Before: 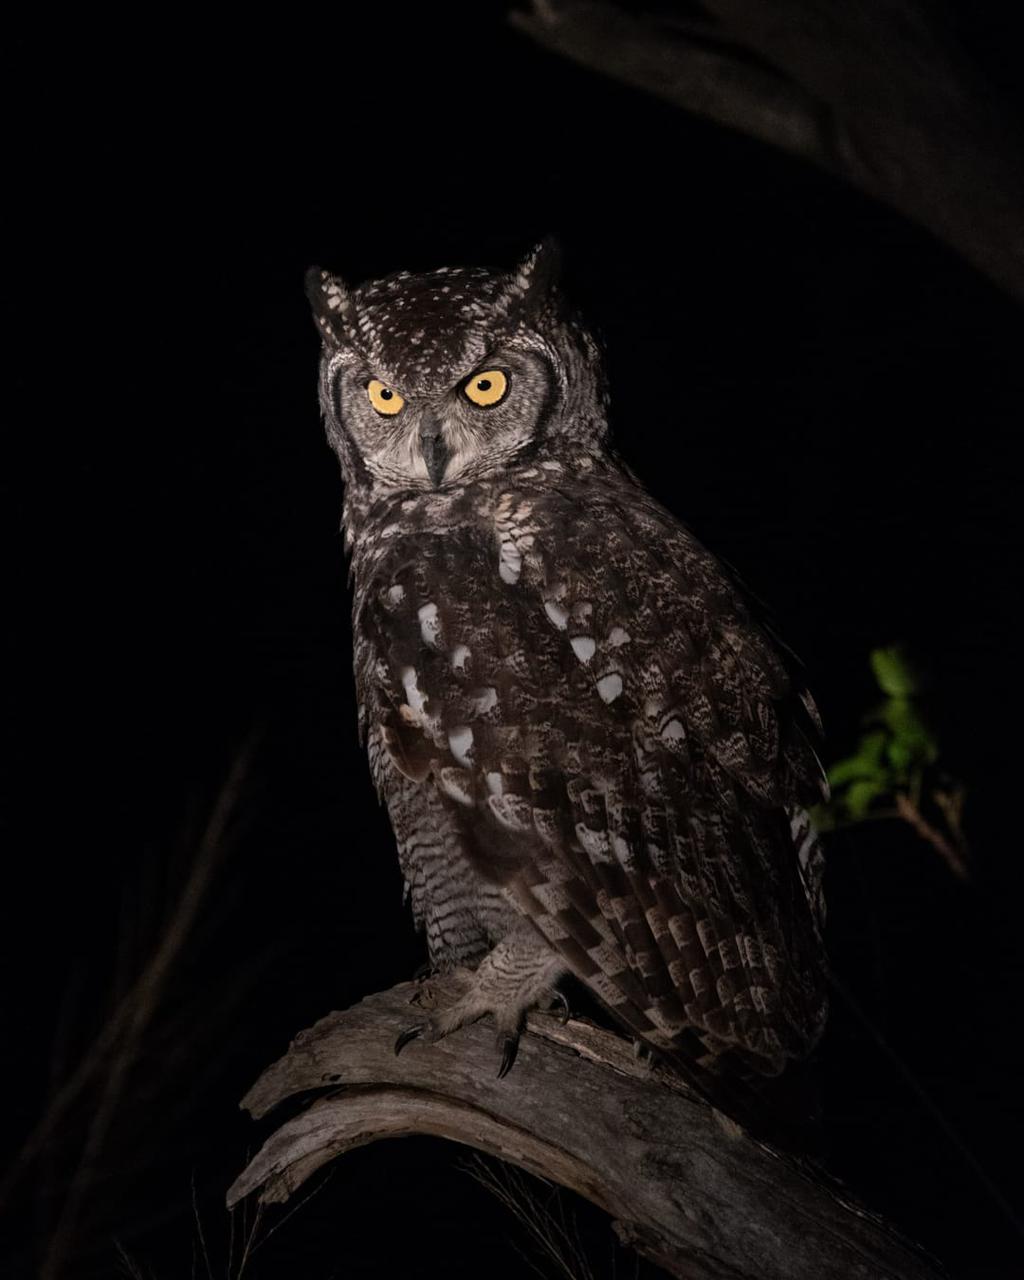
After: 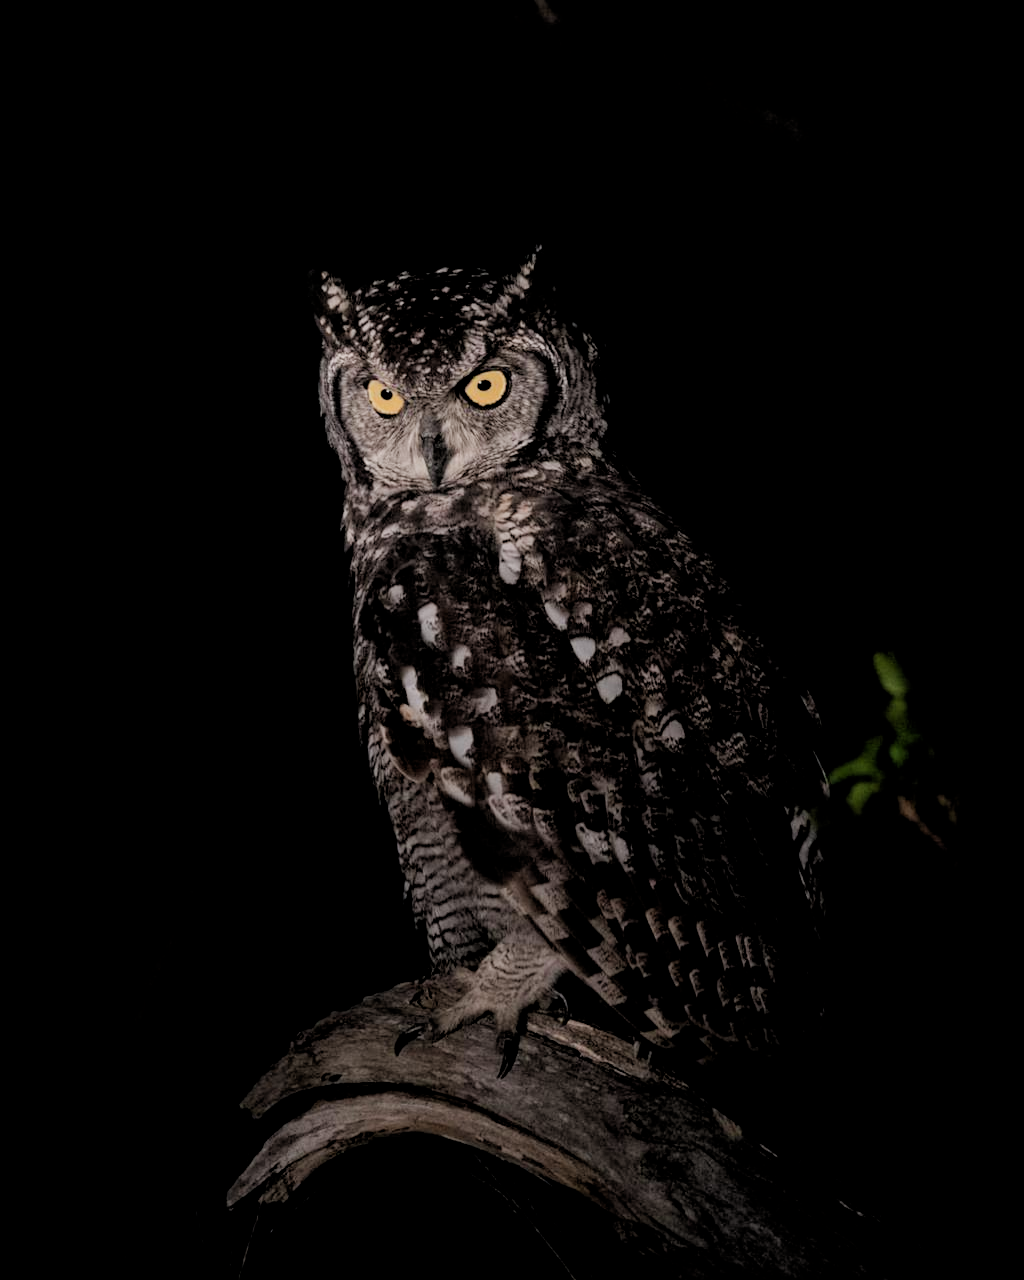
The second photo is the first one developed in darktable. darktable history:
rgb levels: levels [[0.01, 0.419, 0.839], [0, 0.5, 1], [0, 0.5, 1]]
filmic rgb: black relative exposure -7.65 EV, white relative exposure 4.56 EV, hardness 3.61
